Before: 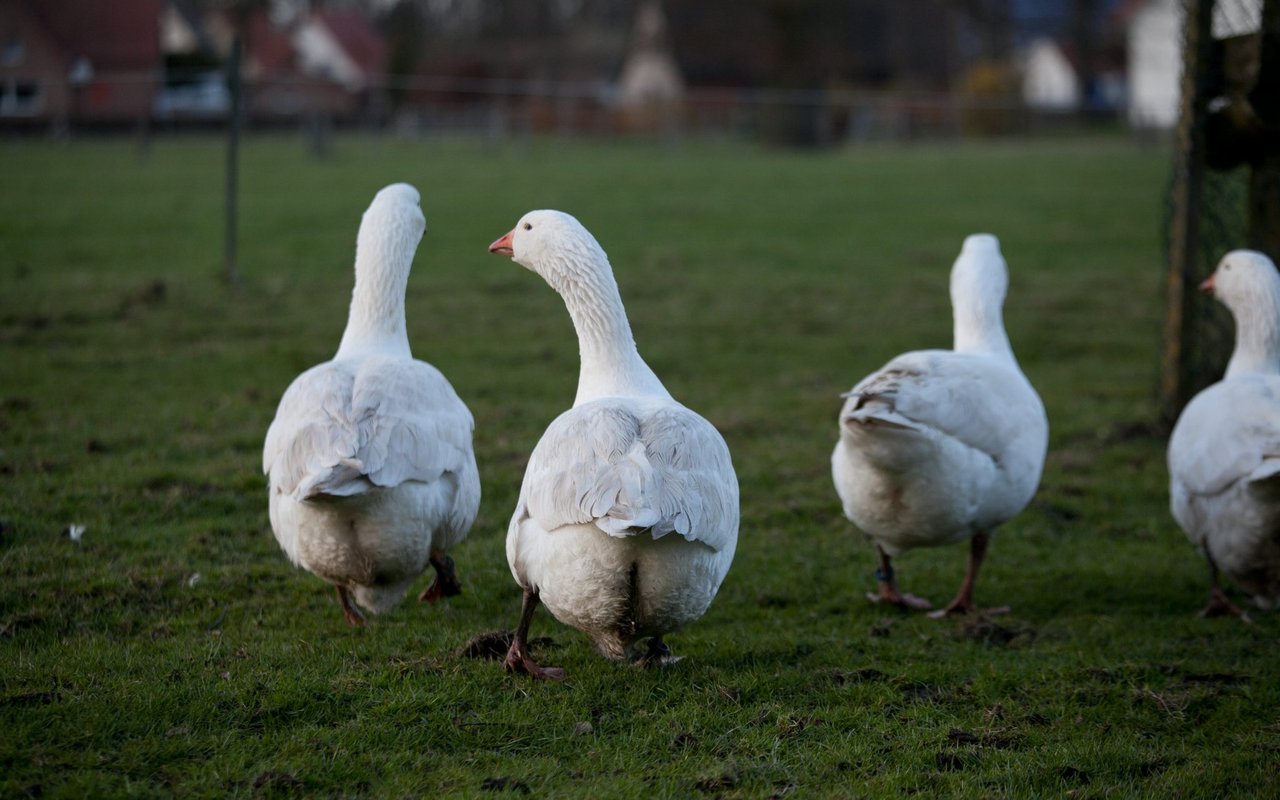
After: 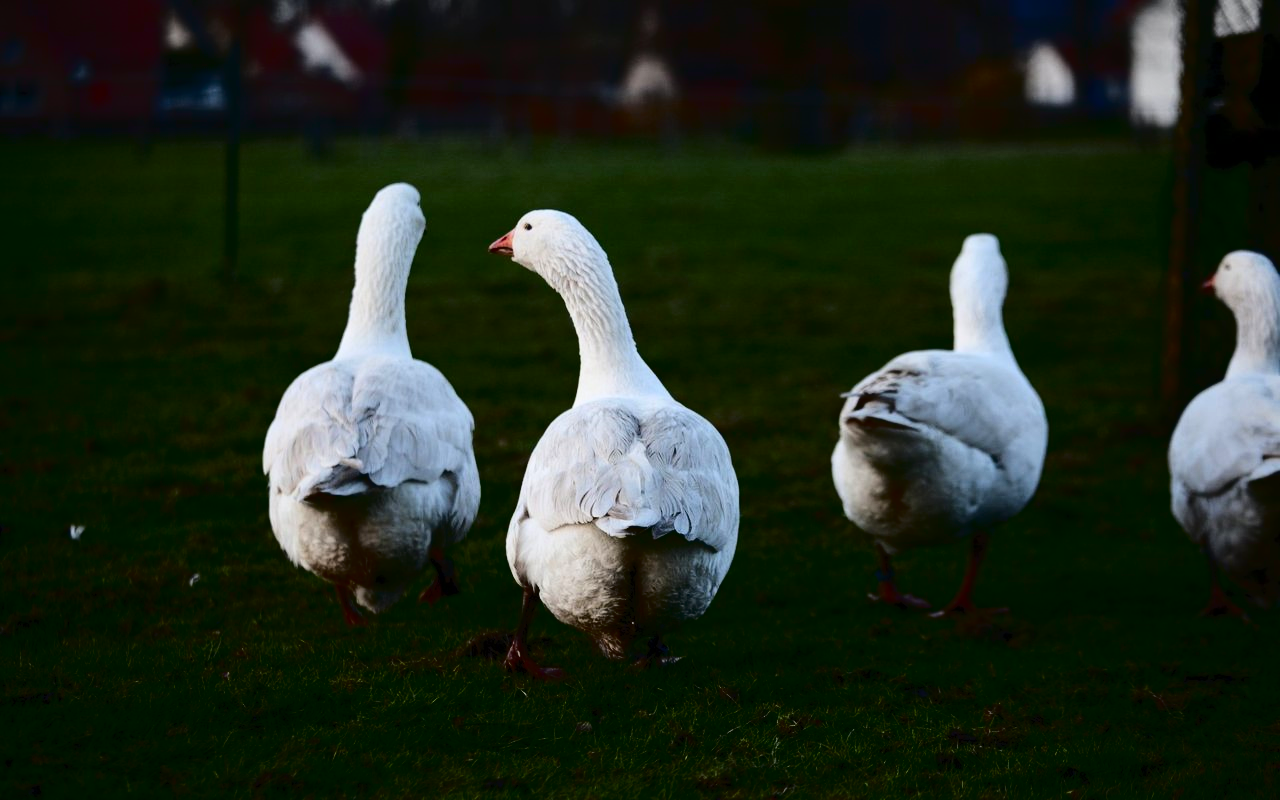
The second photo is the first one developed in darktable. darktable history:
contrast brightness saturation: contrast 0.222, brightness -0.188, saturation 0.234
tone curve: curves: ch0 [(0, 0) (0.003, 0.025) (0.011, 0.027) (0.025, 0.032) (0.044, 0.037) (0.069, 0.044) (0.1, 0.054) (0.136, 0.084) (0.177, 0.128) (0.224, 0.196) (0.277, 0.281) (0.335, 0.376) (0.399, 0.461) (0.468, 0.534) (0.543, 0.613) (0.623, 0.692) (0.709, 0.77) (0.801, 0.849) (0.898, 0.934) (1, 1)], color space Lab, independent channels, preserve colors none
